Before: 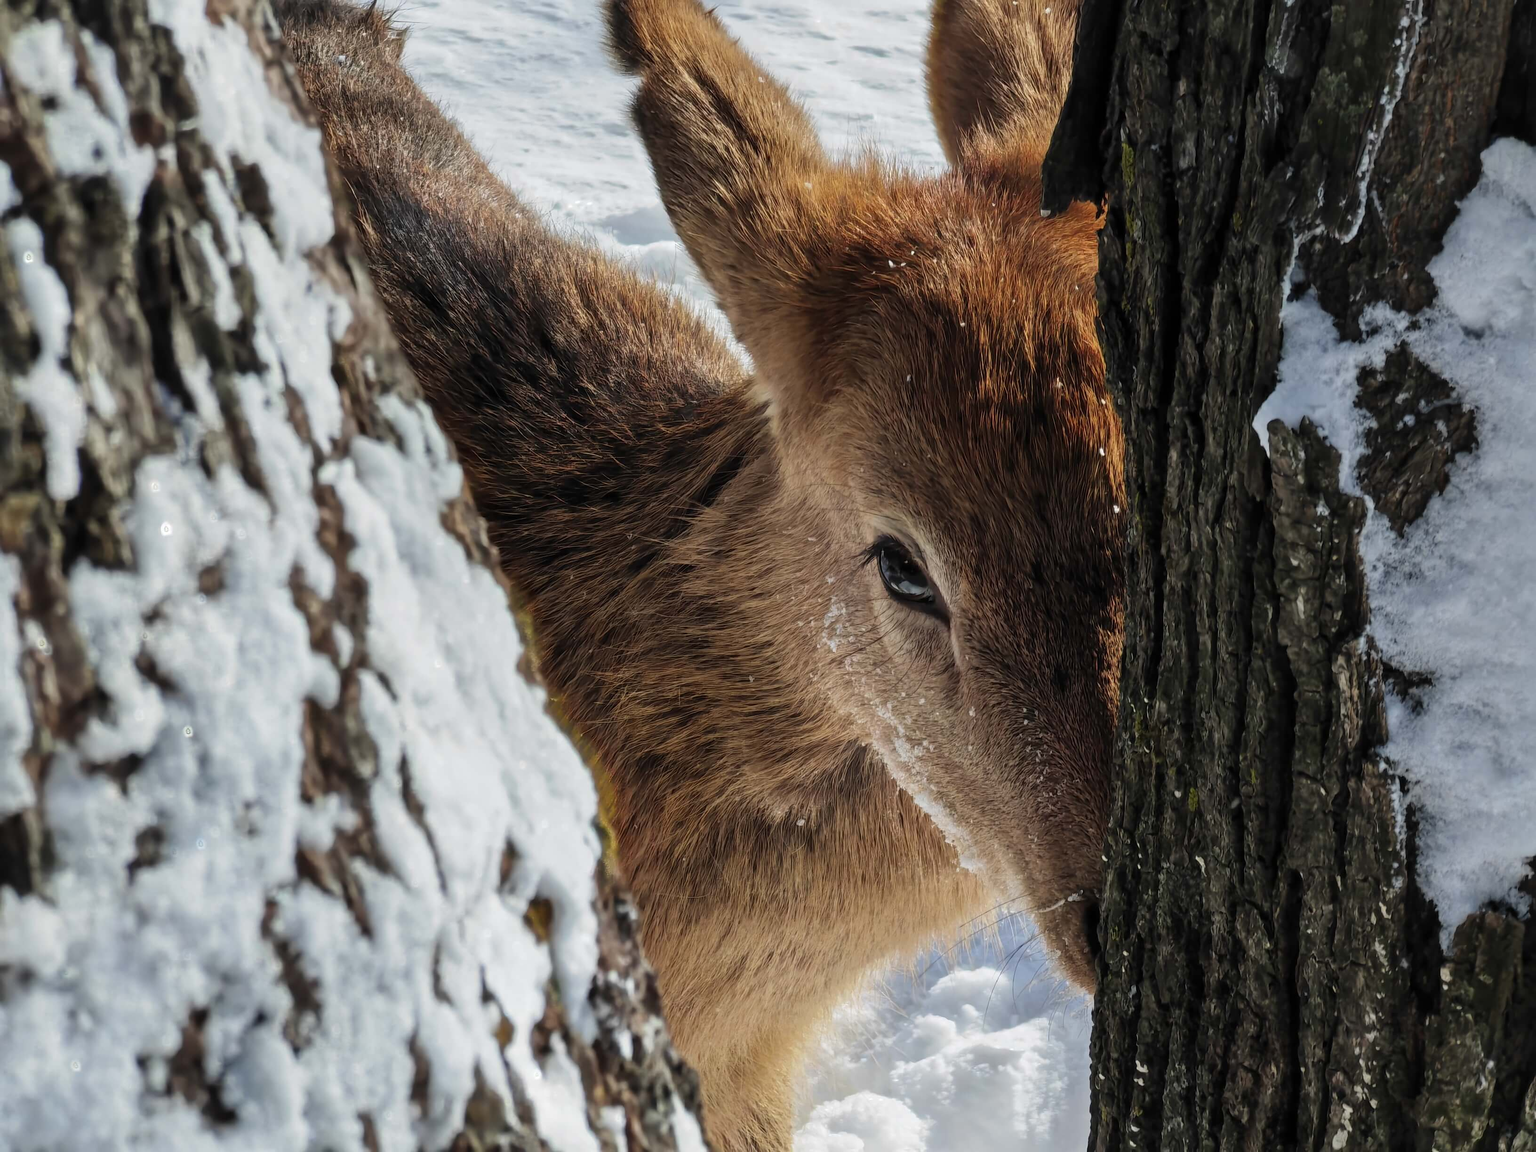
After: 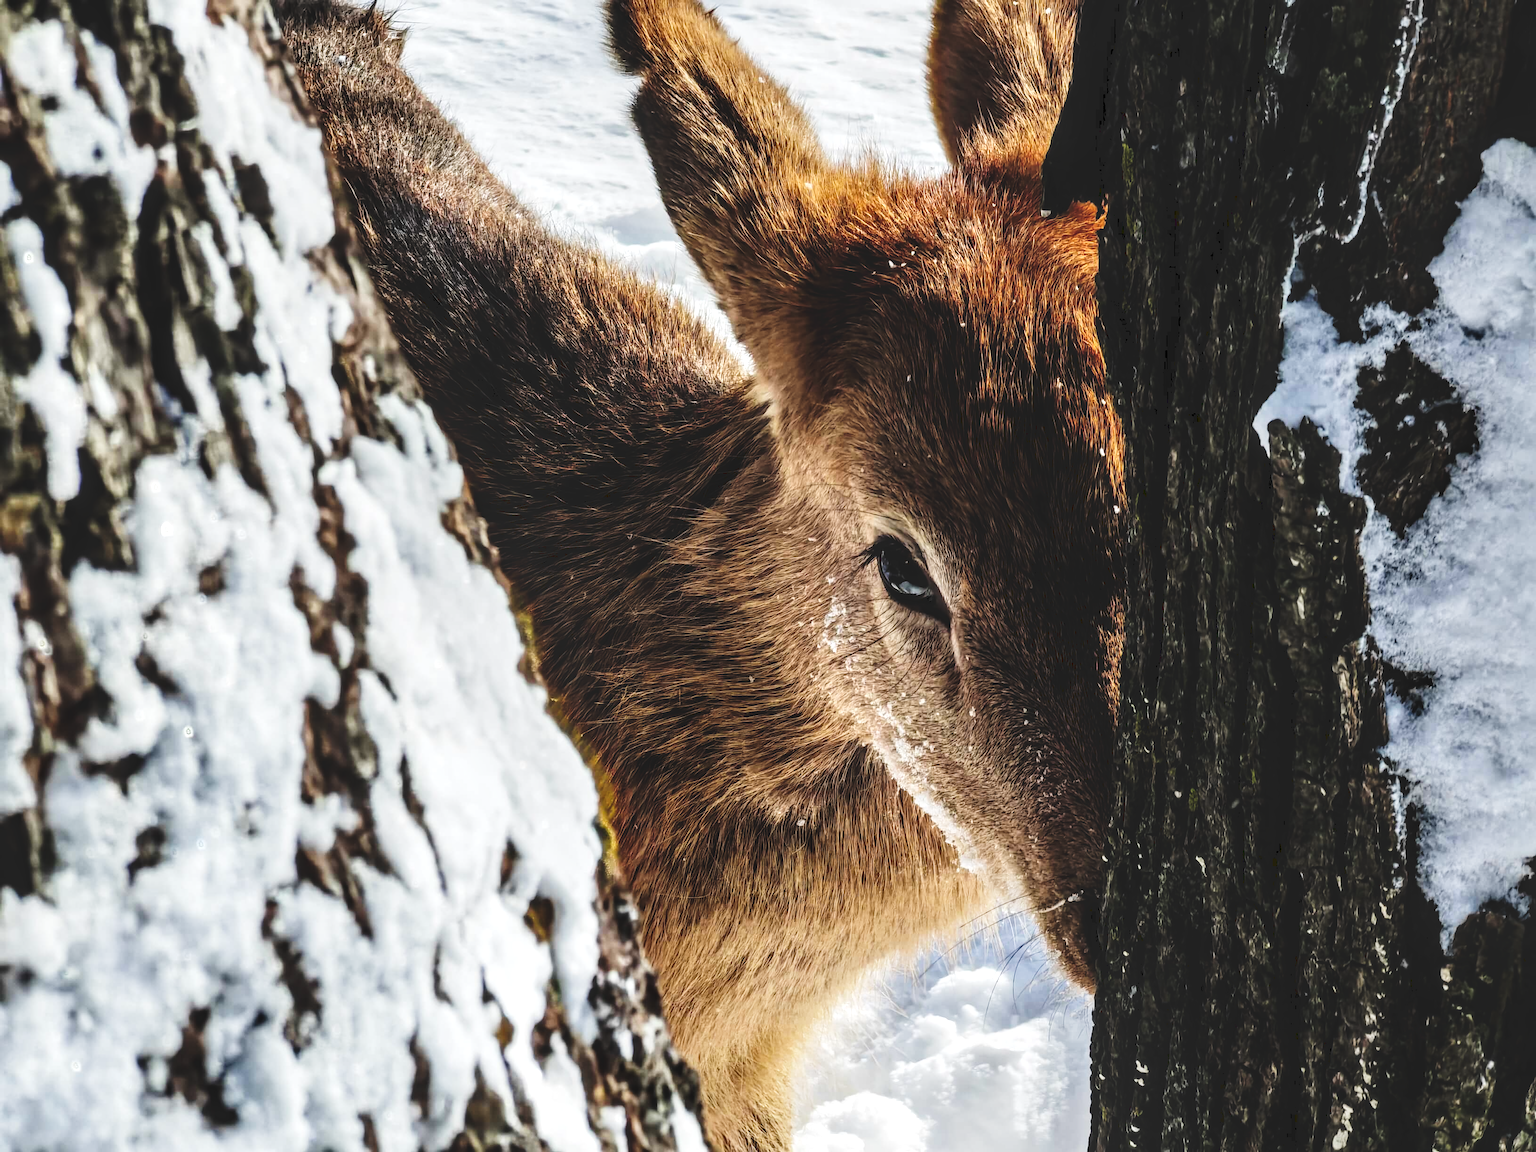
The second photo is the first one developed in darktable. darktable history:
tone curve: curves: ch0 [(0, 0) (0.003, 0.108) (0.011, 0.108) (0.025, 0.108) (0.044, 0.113) (0.069, 0.113) (0.1, 0.121) (0.136, 0.136) (0.177, 0.16) (0.224, 0.192) (0.277, 0.246) (0.335, 0.324) (0.399, 0.419) (0.468, 0.518) (0.543, 0.622) (0.623, 0.721) (0.709, 0.815) (0.801, 0.893) (0.898, 0.949) (1, 1)], preserve colors none
local contrast: detail 130%
tone equalizer: -8 EV -0.417 EV, -7 EV -0.389 EV, -6 EV -0.333 EV, -5 EV -0.222 EV, -3 EV 0.222 EV, -2 EV 0.333 EV, -1 EV 0.389 EV, +0 EV 0.417 EV, edges refinement/feathering 500, mask exposure compensation -1.57 EV, preserve details no
